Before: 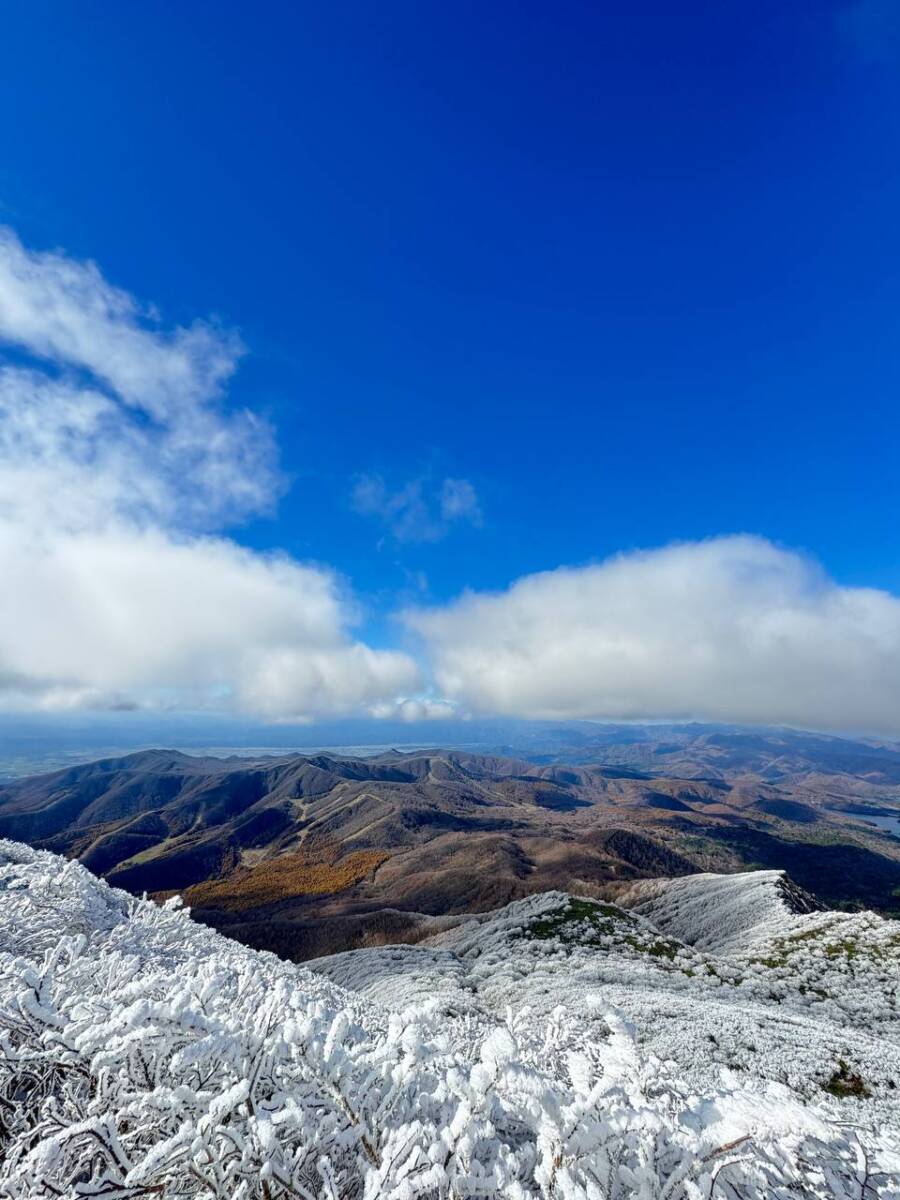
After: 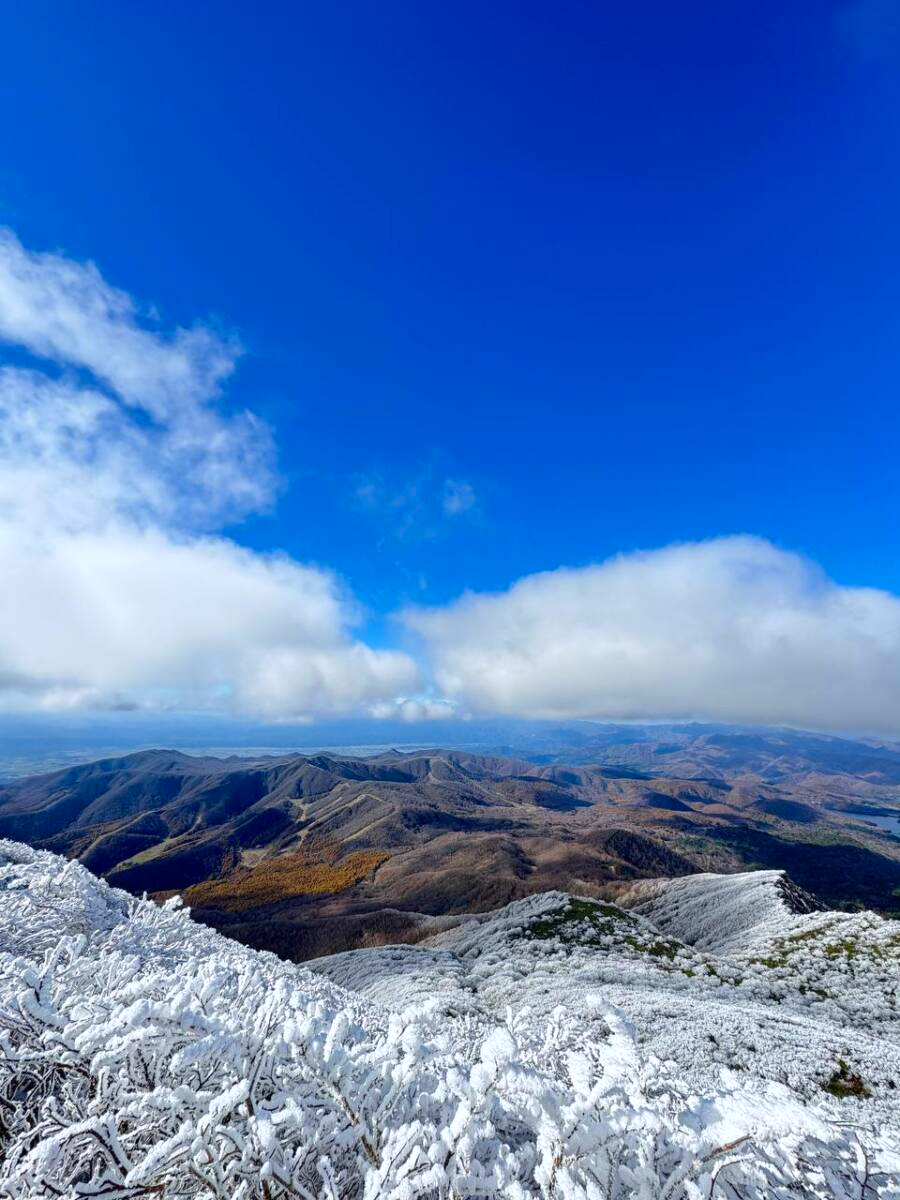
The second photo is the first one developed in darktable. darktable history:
levels: levels [0, 0.492, 0.984]
white balance: red 0.983, blue 1.036
color balance: output saturation 110%
